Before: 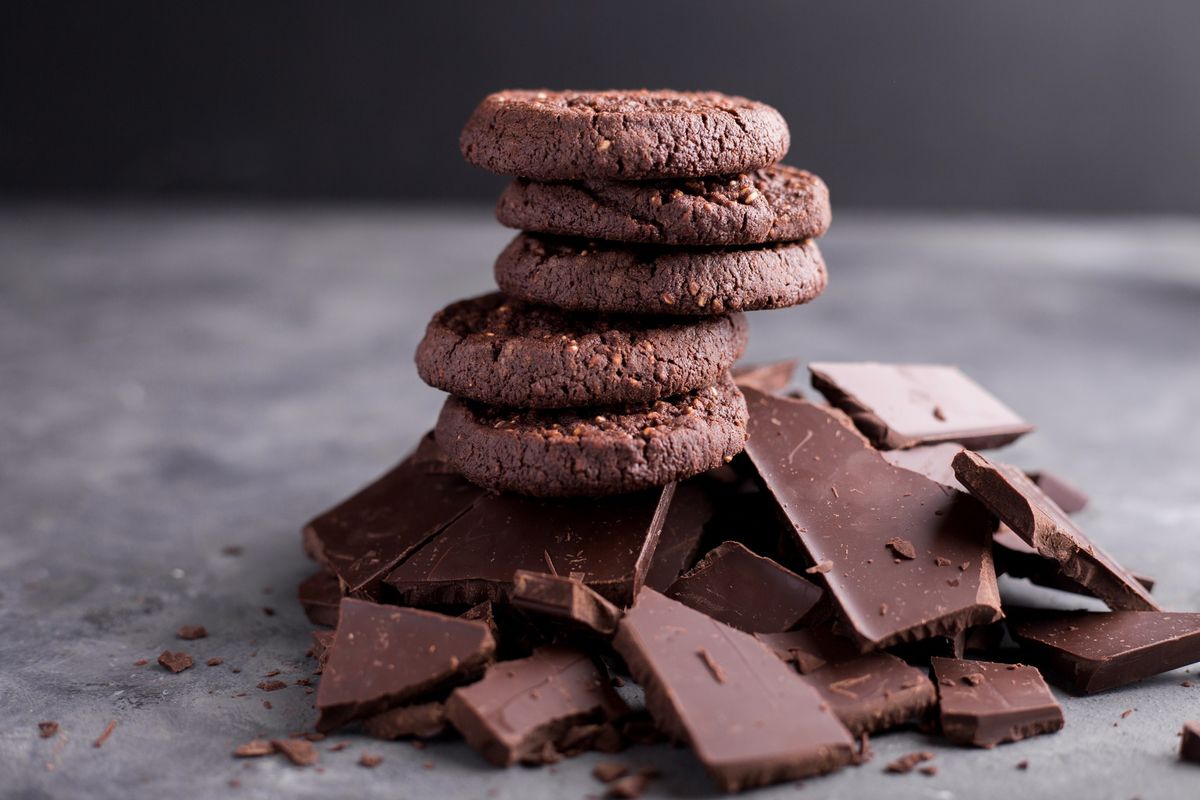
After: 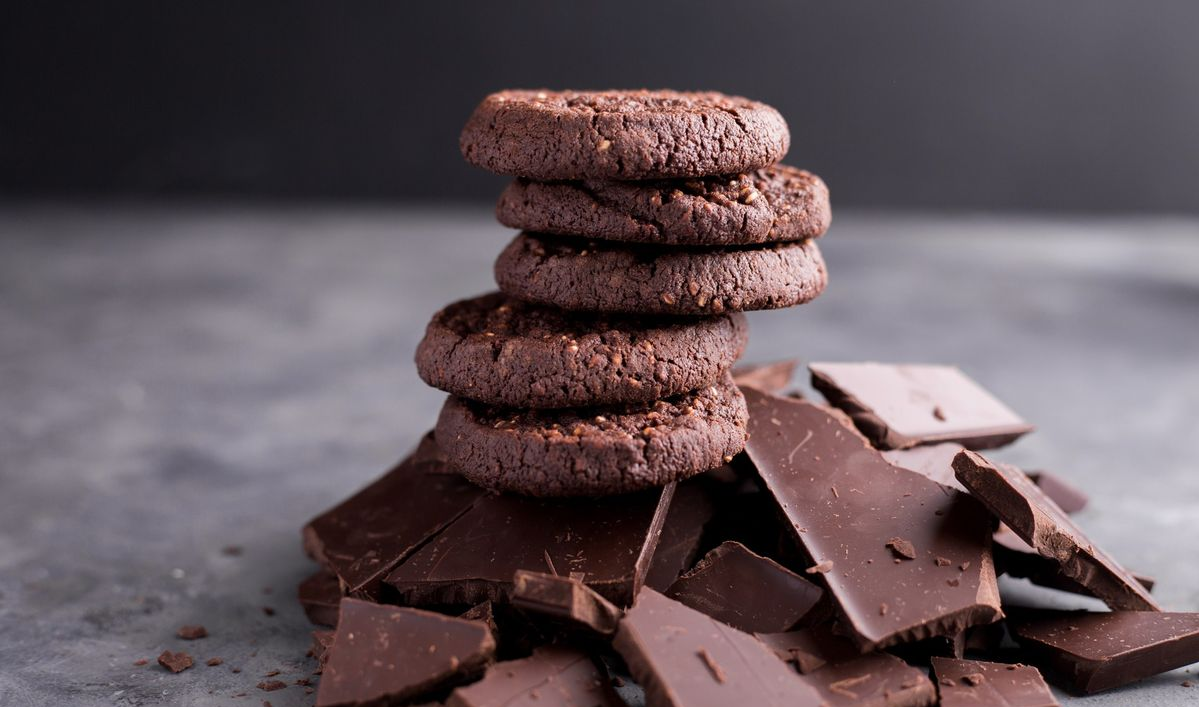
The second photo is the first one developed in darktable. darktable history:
crop and rotate: top 0%, bottom 11.551%
